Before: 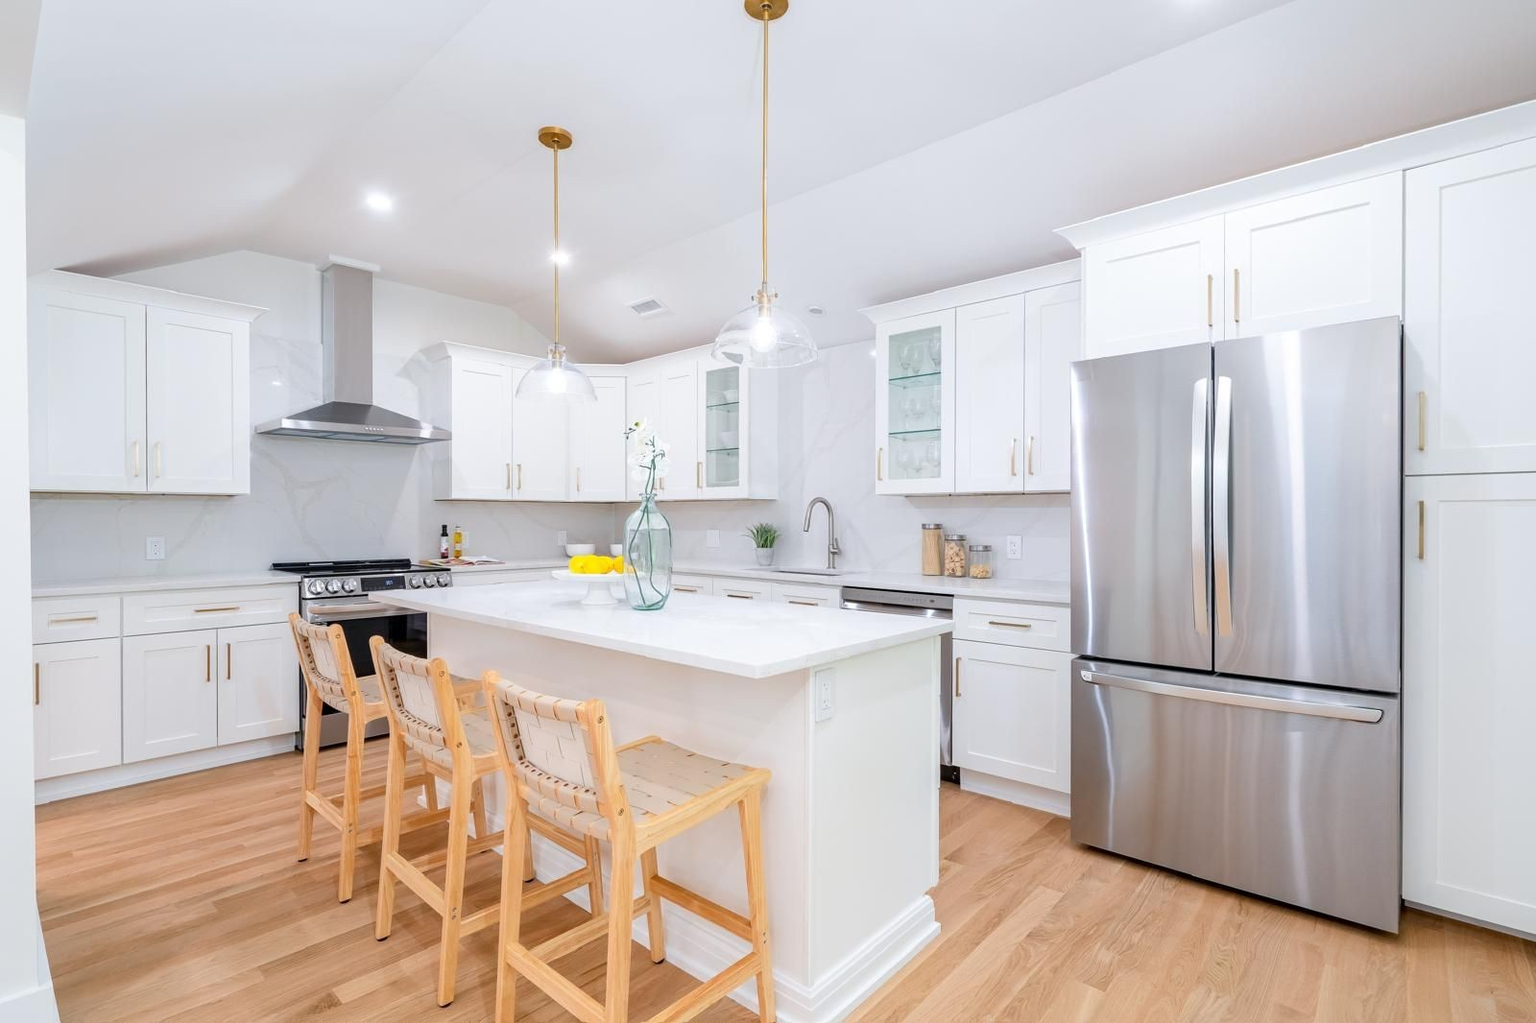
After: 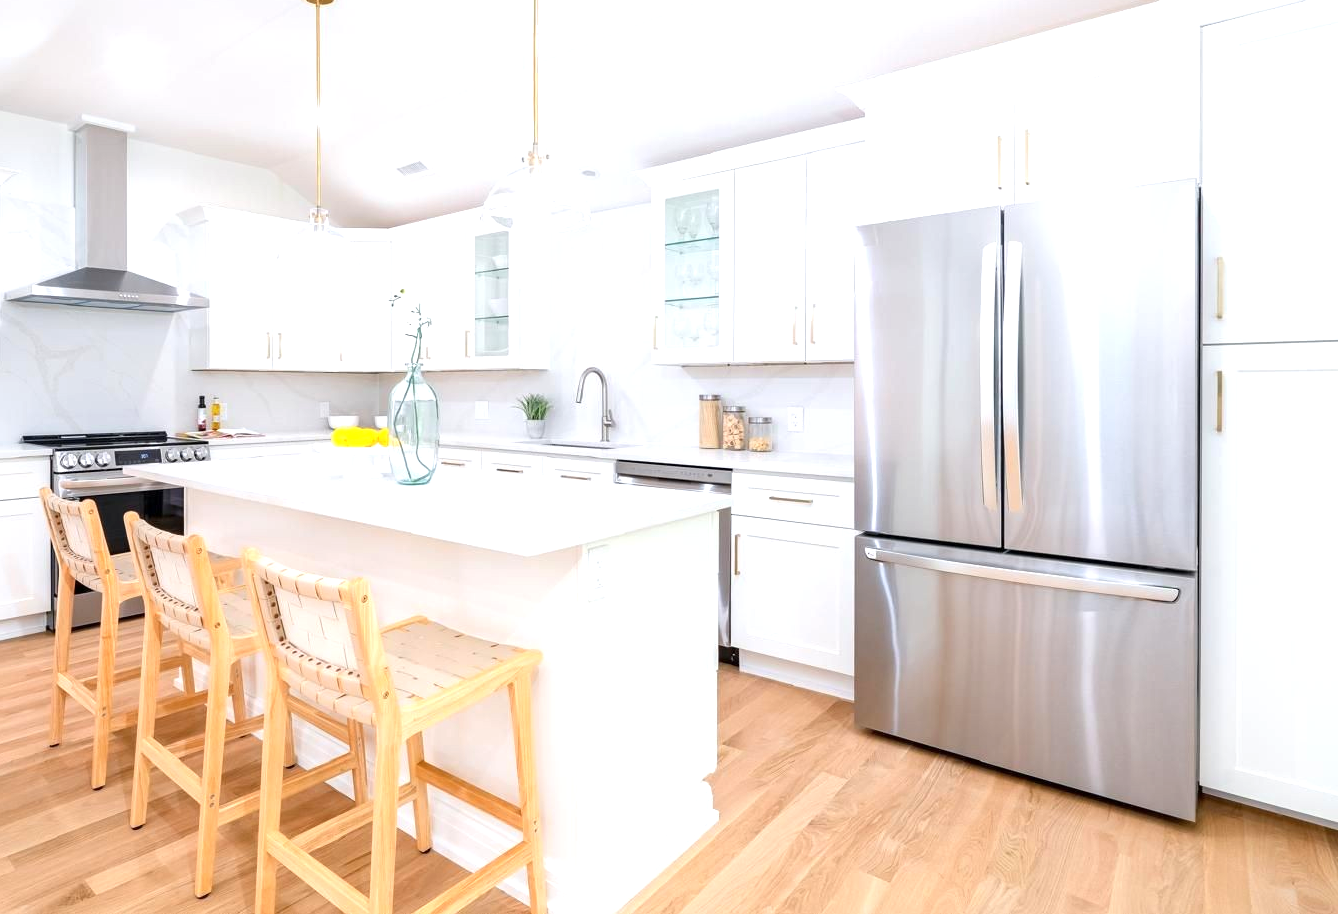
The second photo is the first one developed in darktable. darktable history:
exposure: exposure 0.636 EV, compensate highlight preservation false
crop: left 16.315%, top 14.246%
